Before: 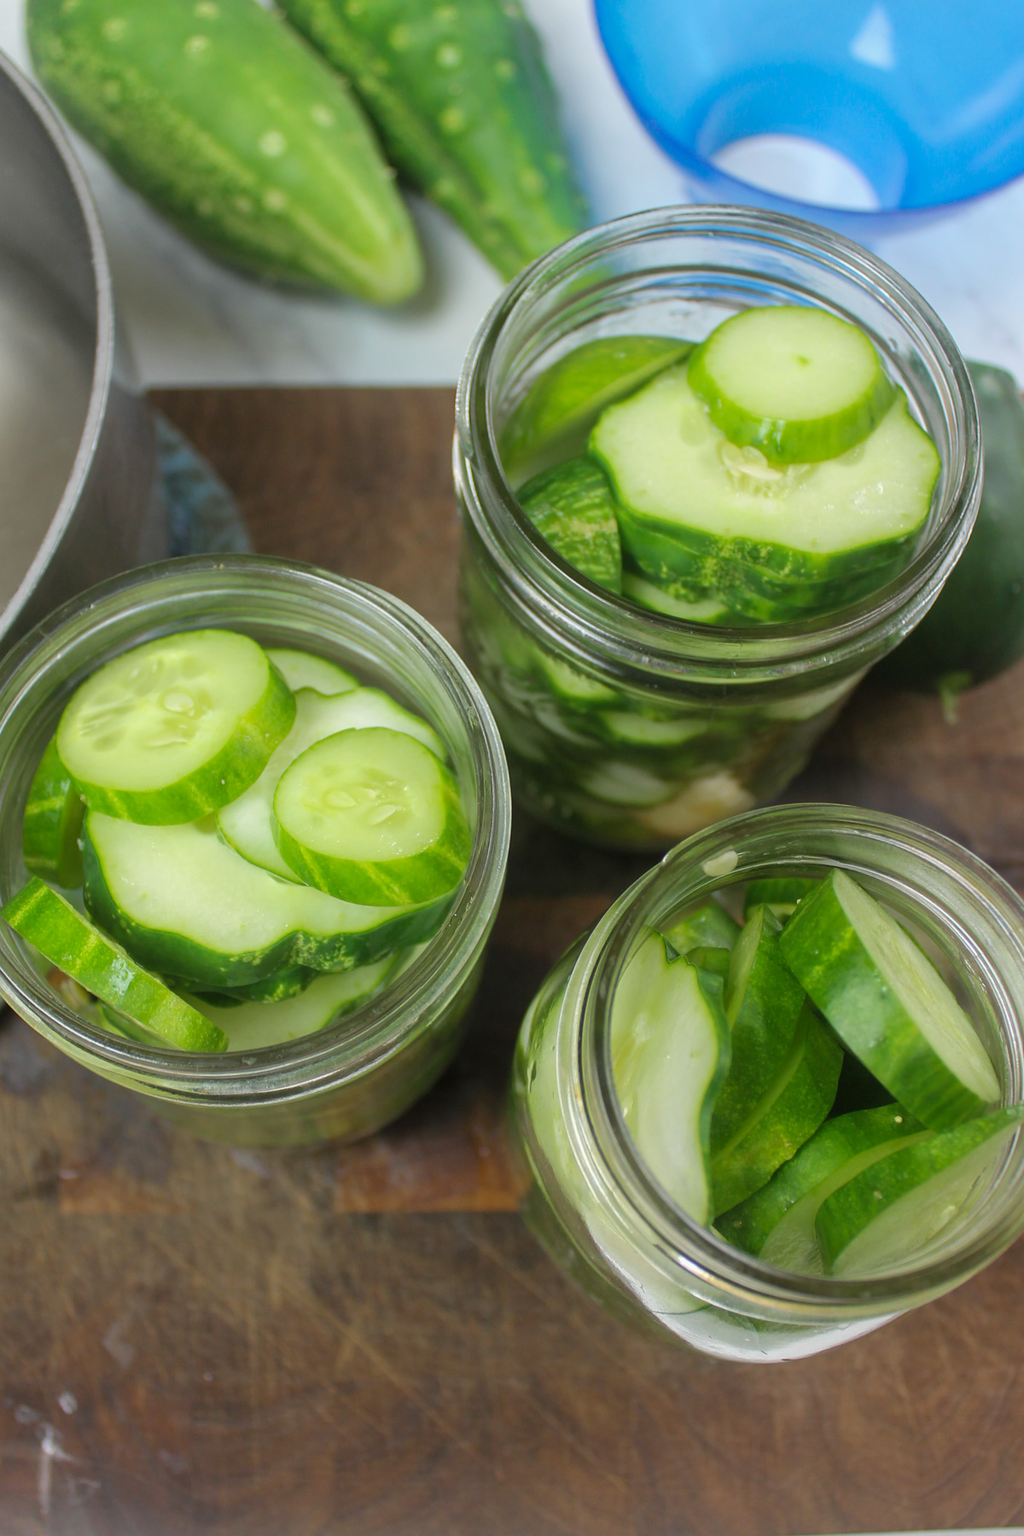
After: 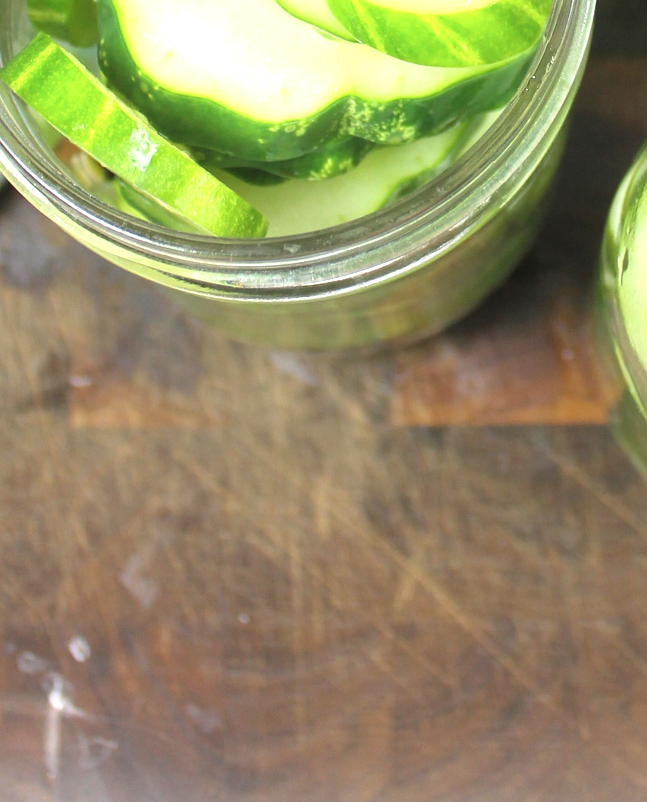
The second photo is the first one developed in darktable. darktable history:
exposure: black level correction 0, exposure 1.199 EV, compensate exposure bias true, compensate highlight preservation false
contrast brightness saturation: saturation -0.094
crop and rotate: top 55.288%, right 46.011%, bottom 0.147%
